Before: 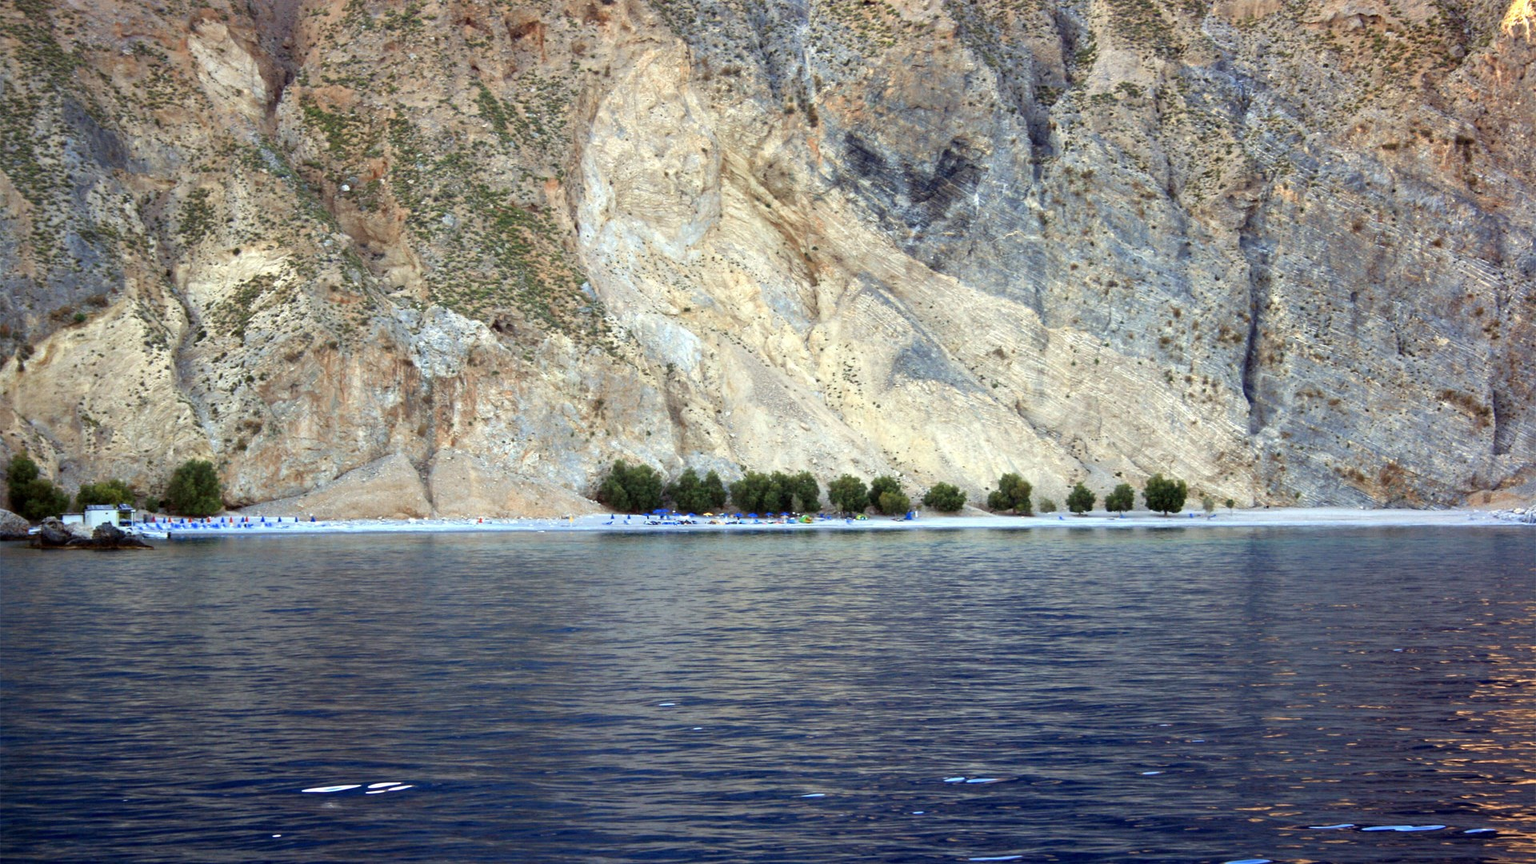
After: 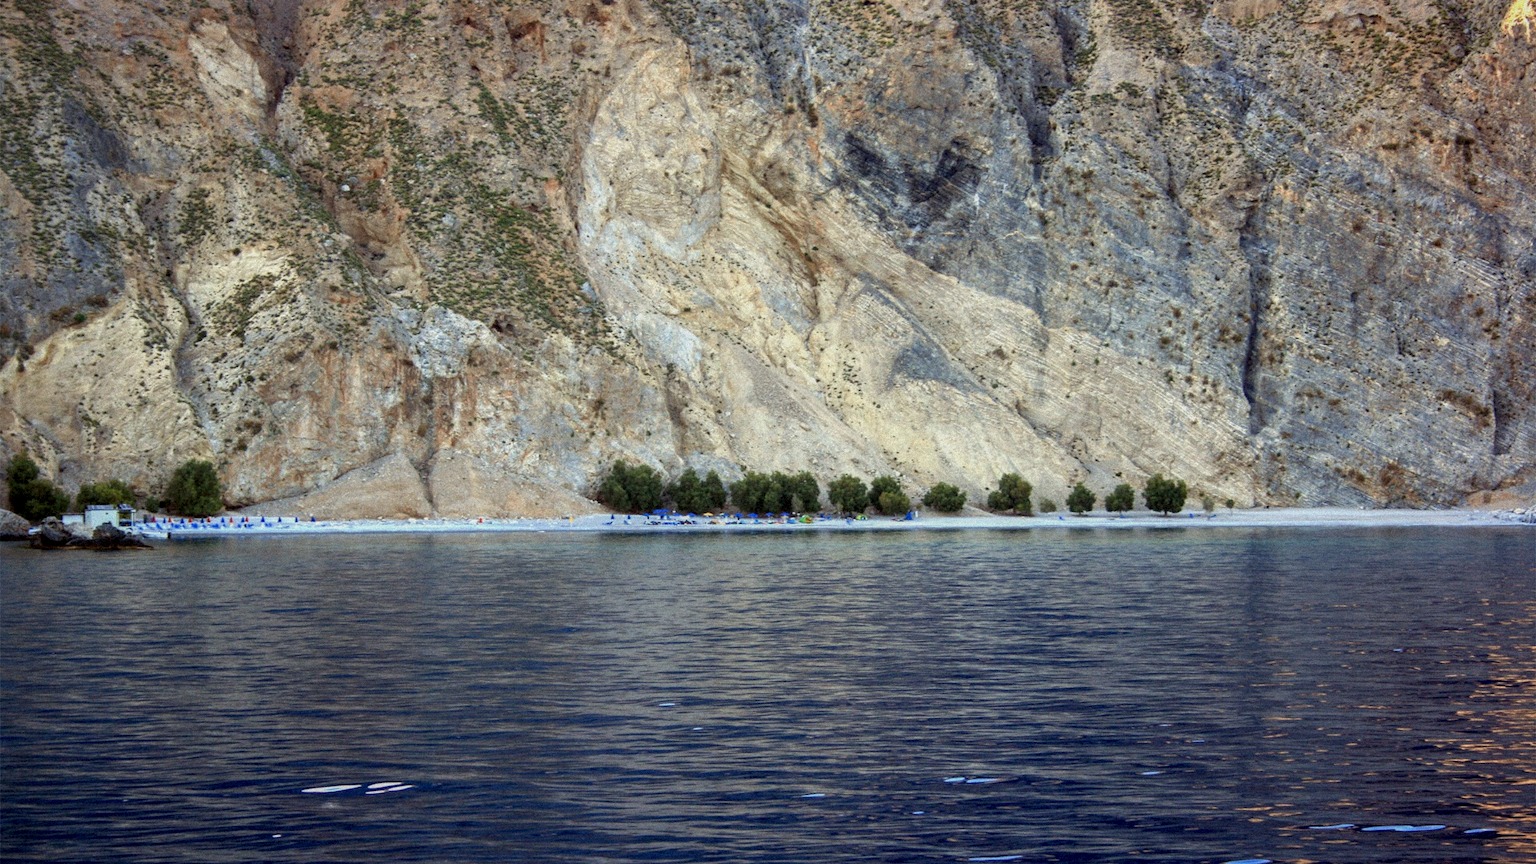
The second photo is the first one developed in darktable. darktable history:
grain: mid-tones bias 0%
exposure: exposure -0.36 EV, compensate highlight preservation false
local contrast: on, module defaults
shadows and highlights: shadows 25, white point adjustment -3, highlights -30
